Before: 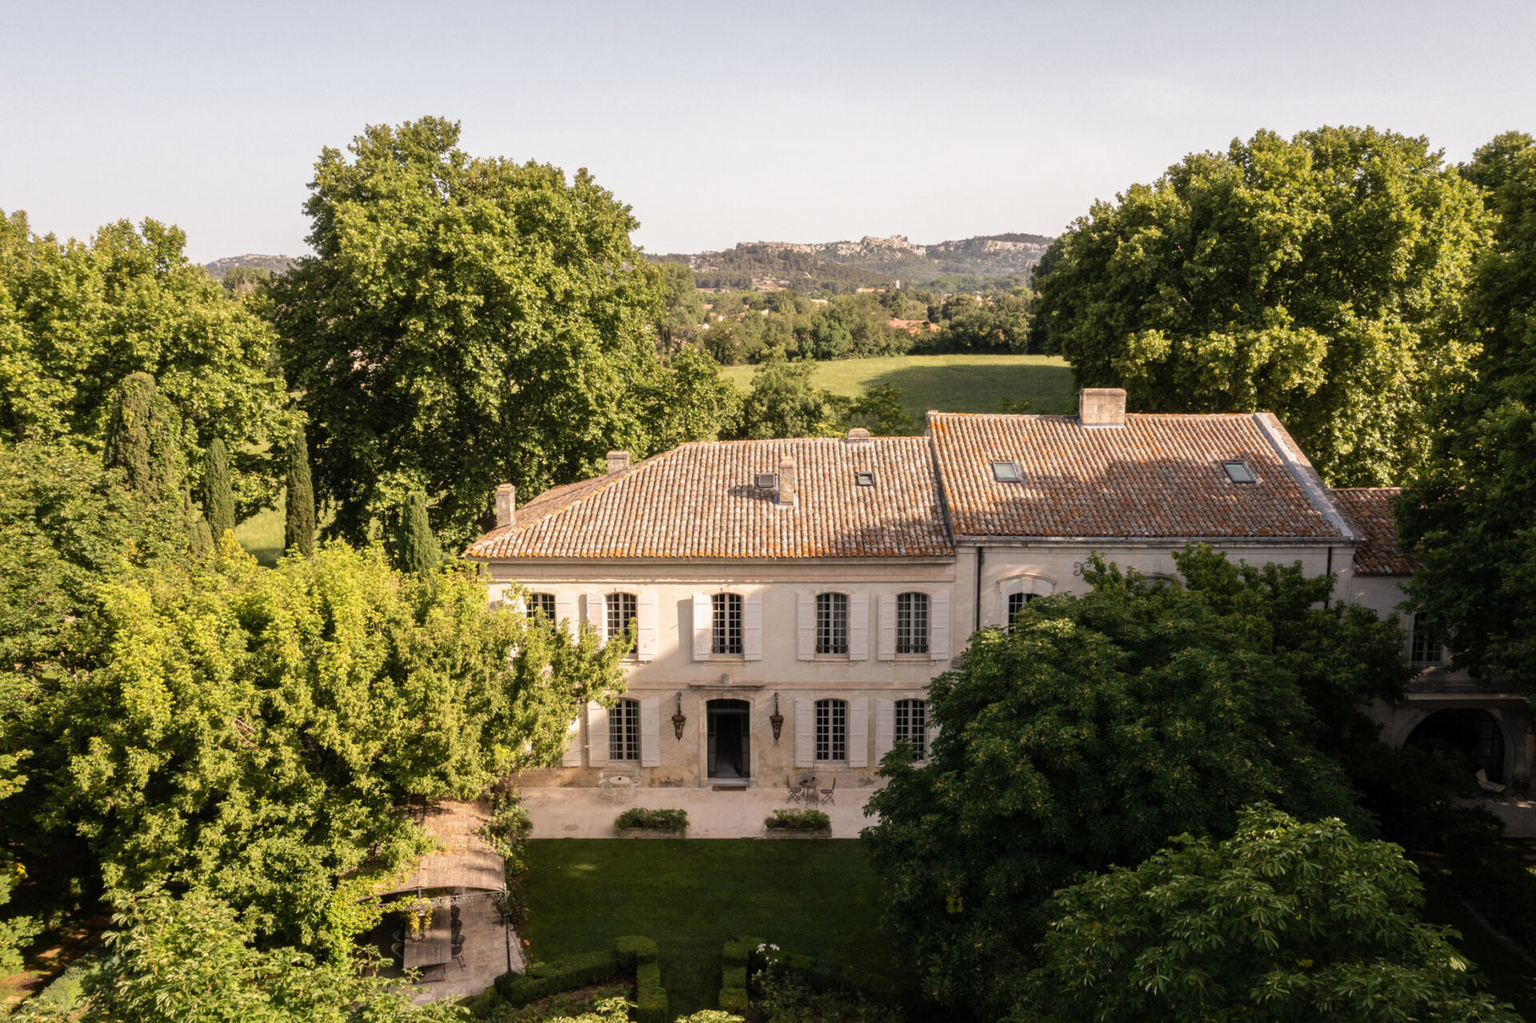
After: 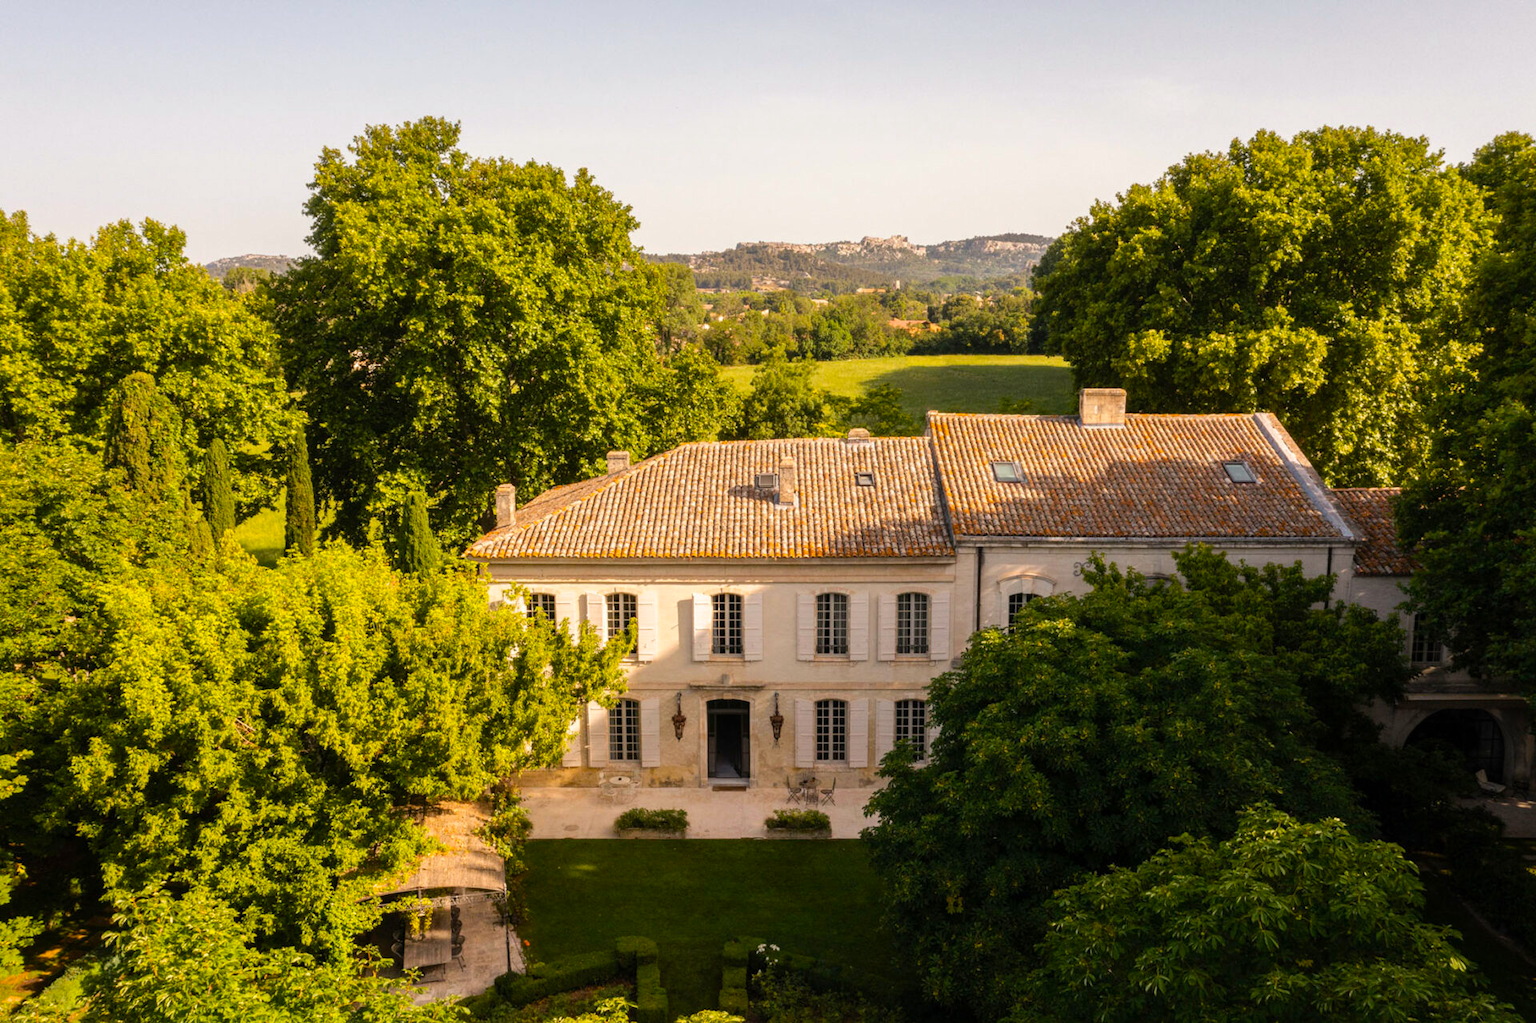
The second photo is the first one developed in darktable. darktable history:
color balance rgb: linear chroma grading › global chroma 15%, perceptual saturation grading › global saturation 30%
white balance: red 1.009, blue 0.985
